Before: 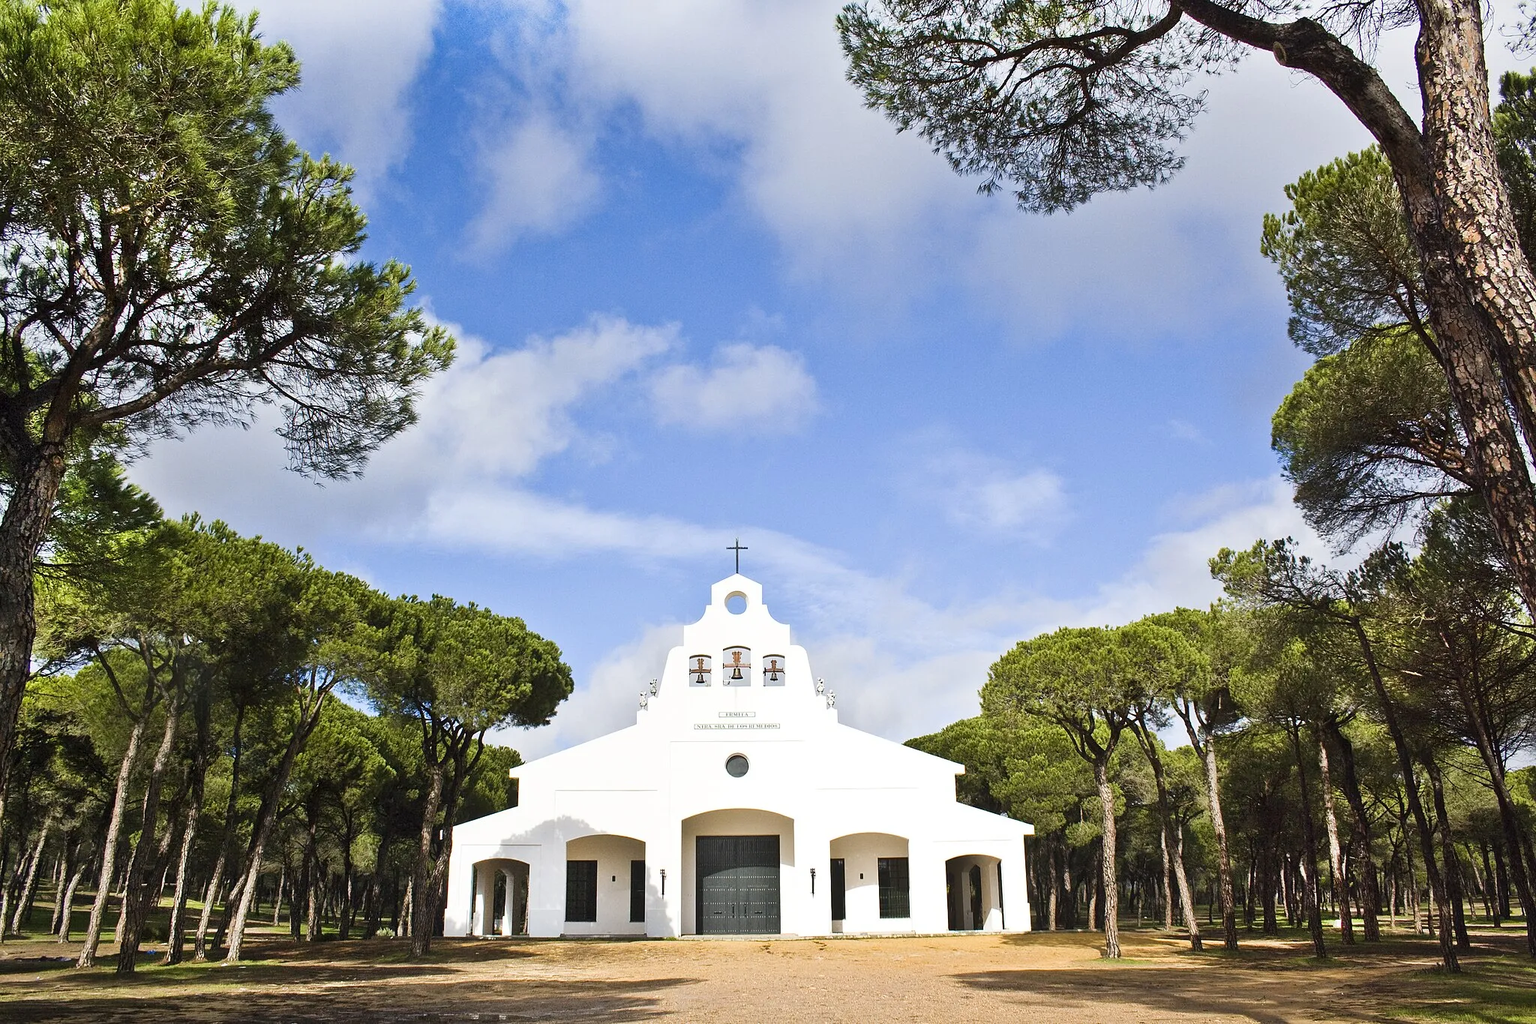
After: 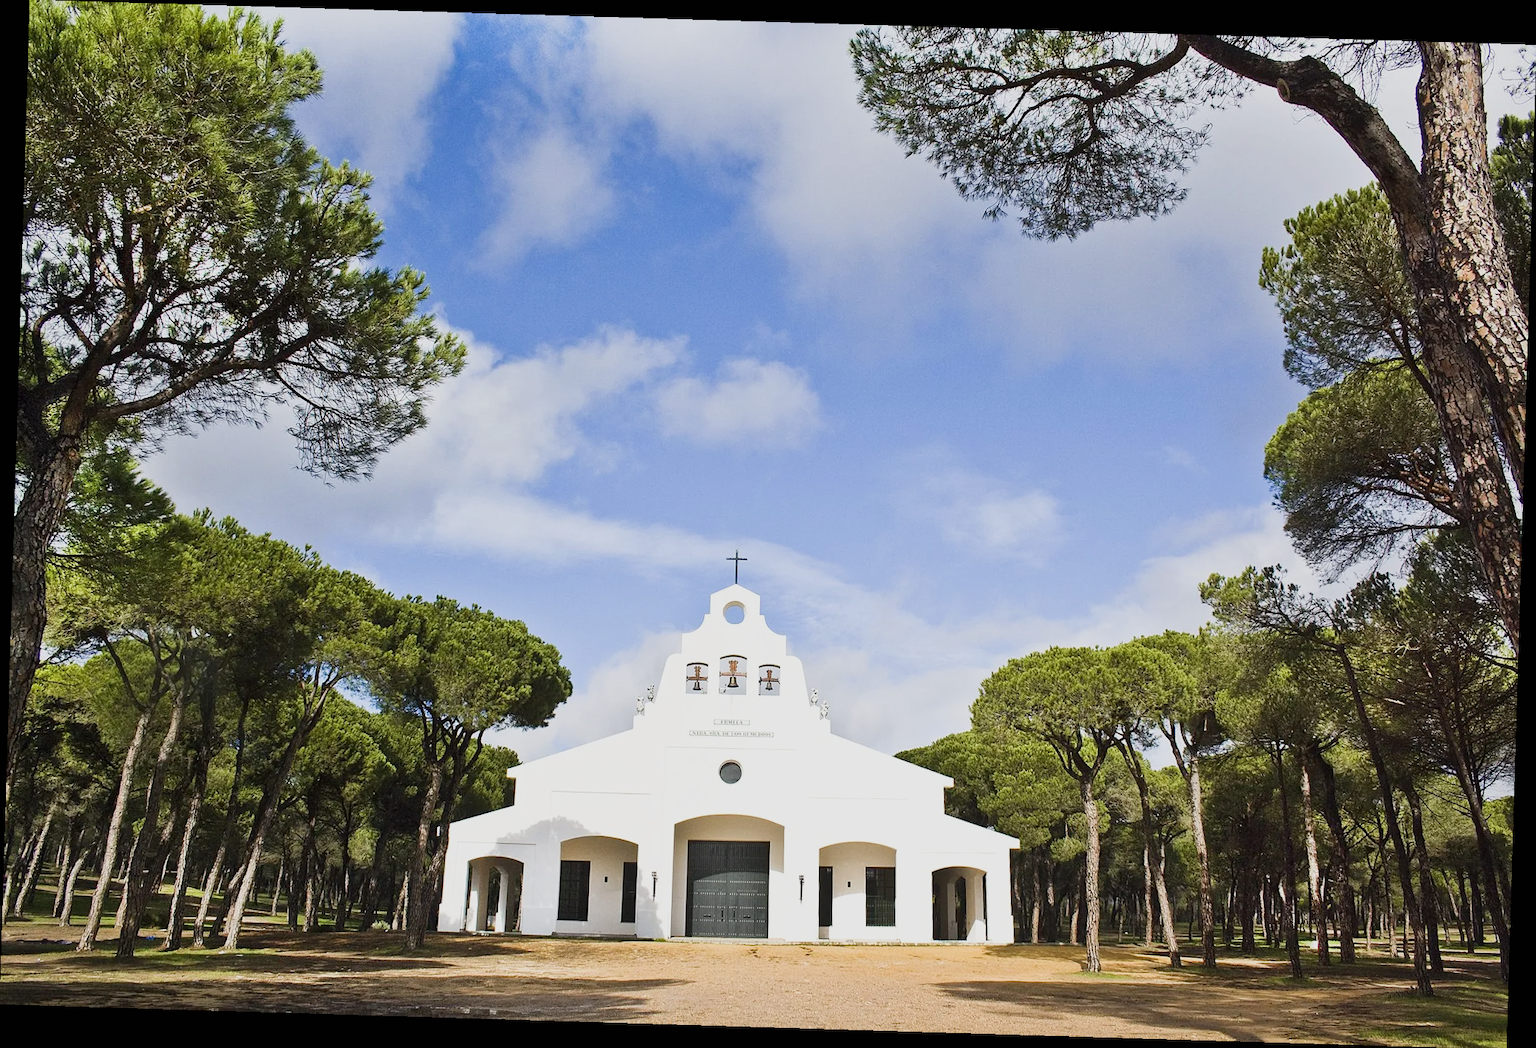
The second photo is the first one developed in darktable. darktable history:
white balance: red 1, blue 1
sigmoid: contrast 1.22, skew 0.65
rotate and perspective: rotation 1.72°, automatic cropping off
